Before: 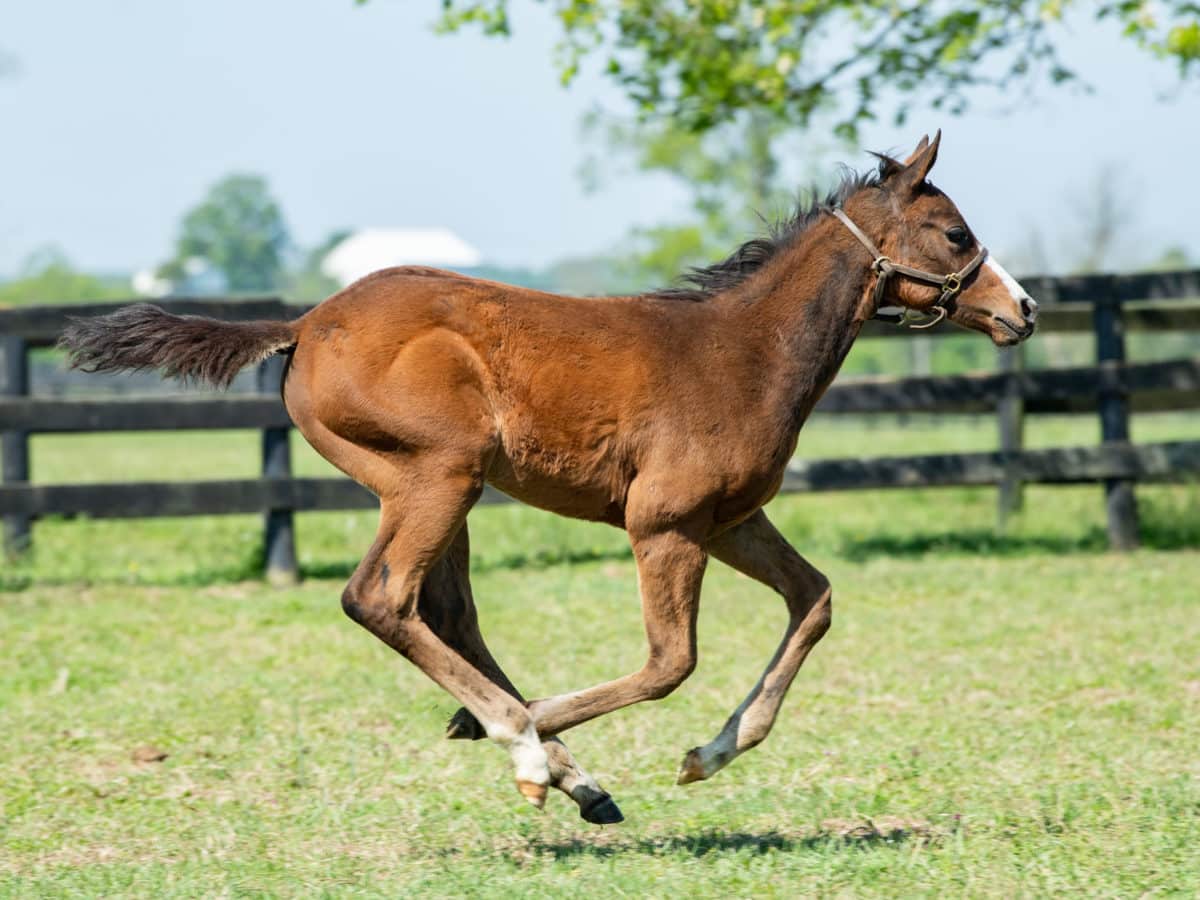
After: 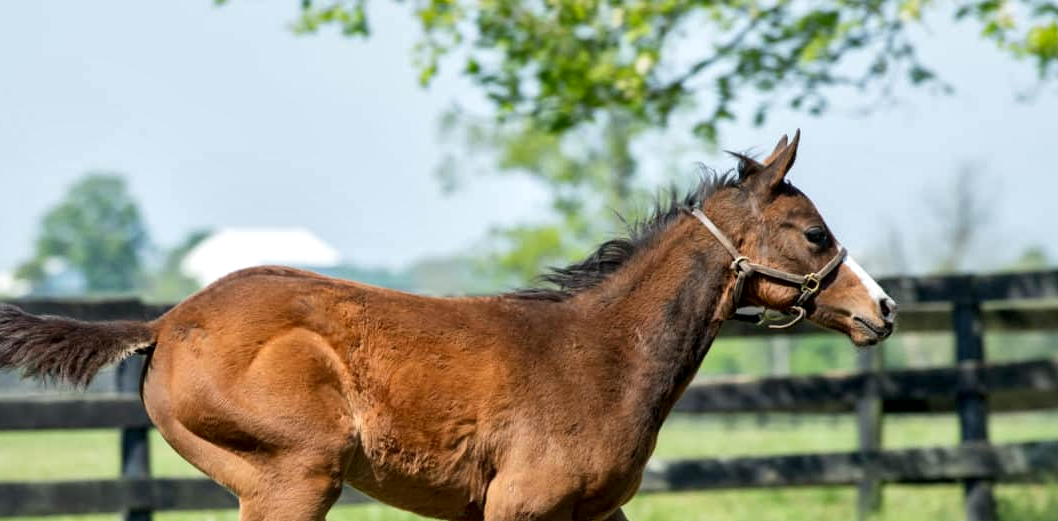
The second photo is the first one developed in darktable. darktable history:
crop and rotate: left 11.817%, bottom 42.048%
local contrast: mode bilateral grid, contrast 20, coarseness 49, detail 150%, midtone range 0.2
